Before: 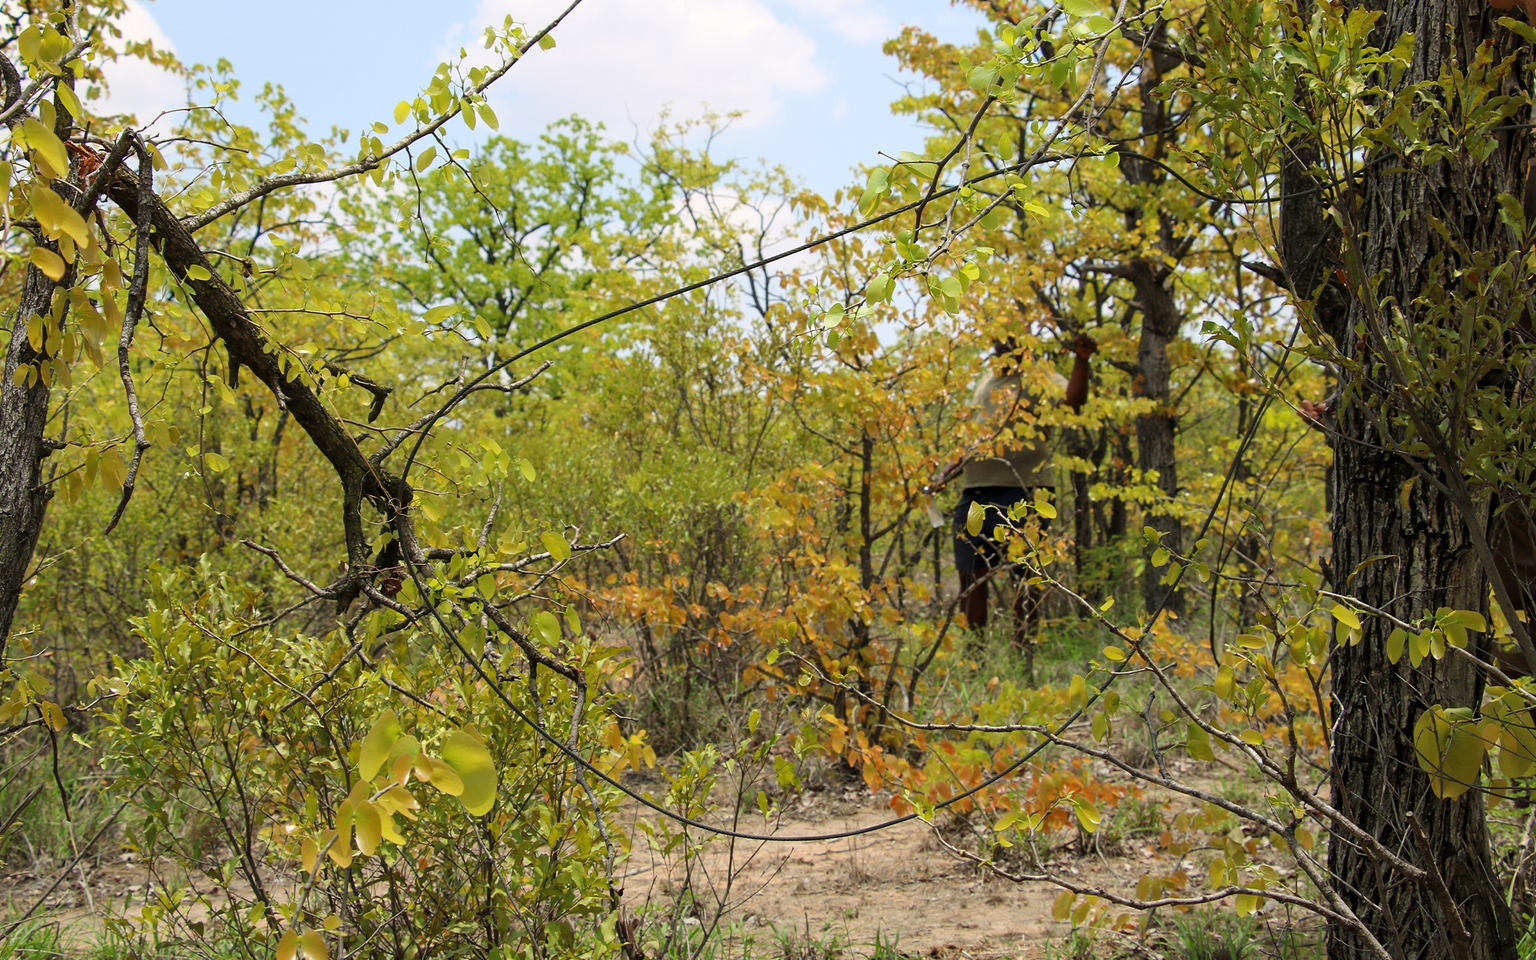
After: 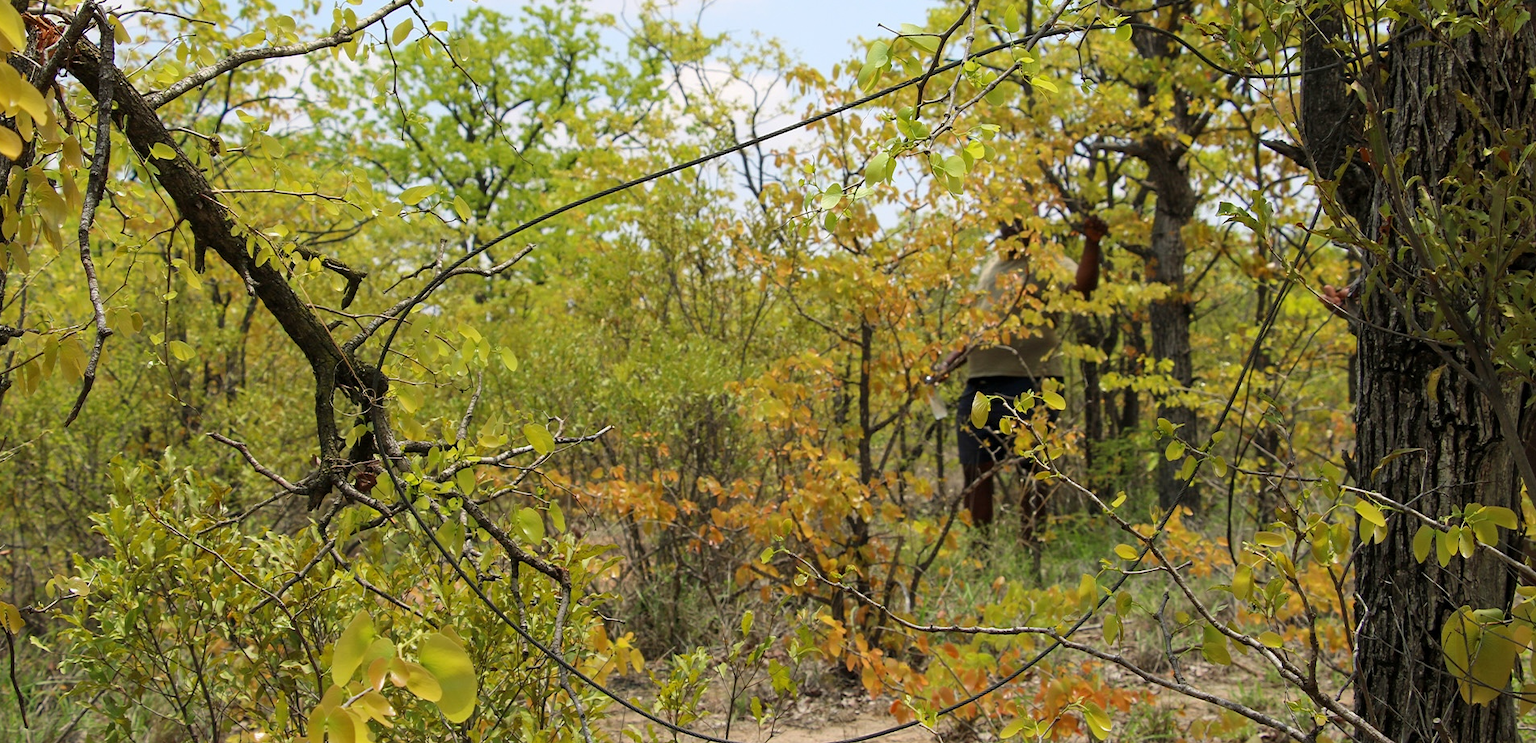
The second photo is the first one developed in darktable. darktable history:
crop and rotate: left 2.878%, top 13.493%, right 2.043%, bottom 12.849%
